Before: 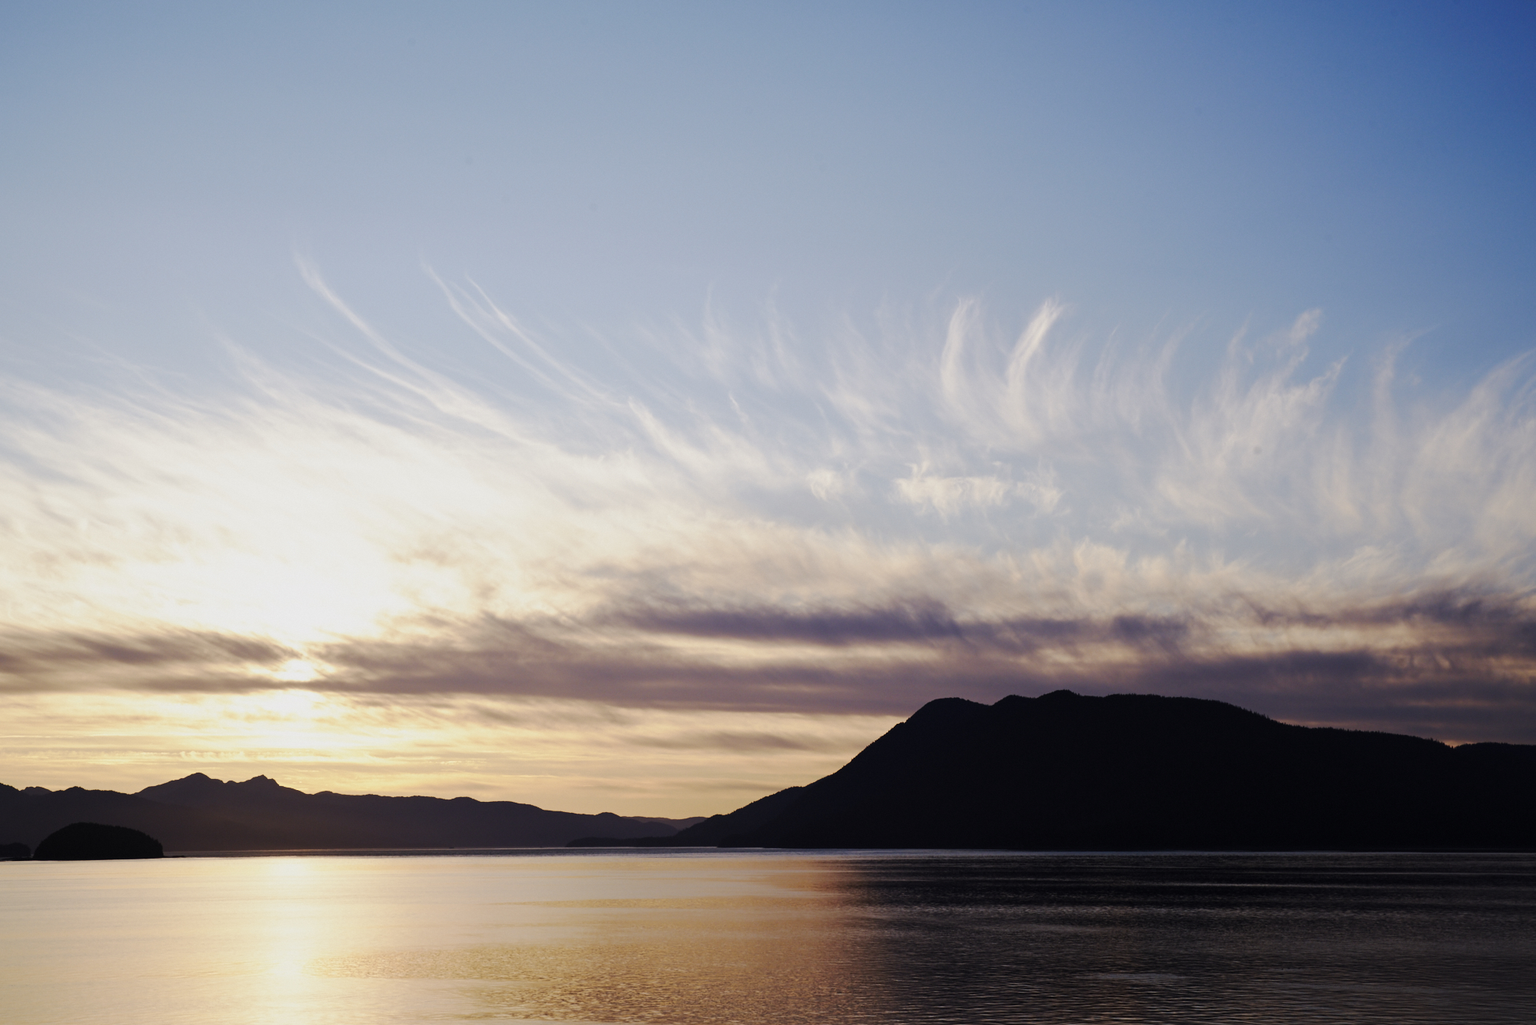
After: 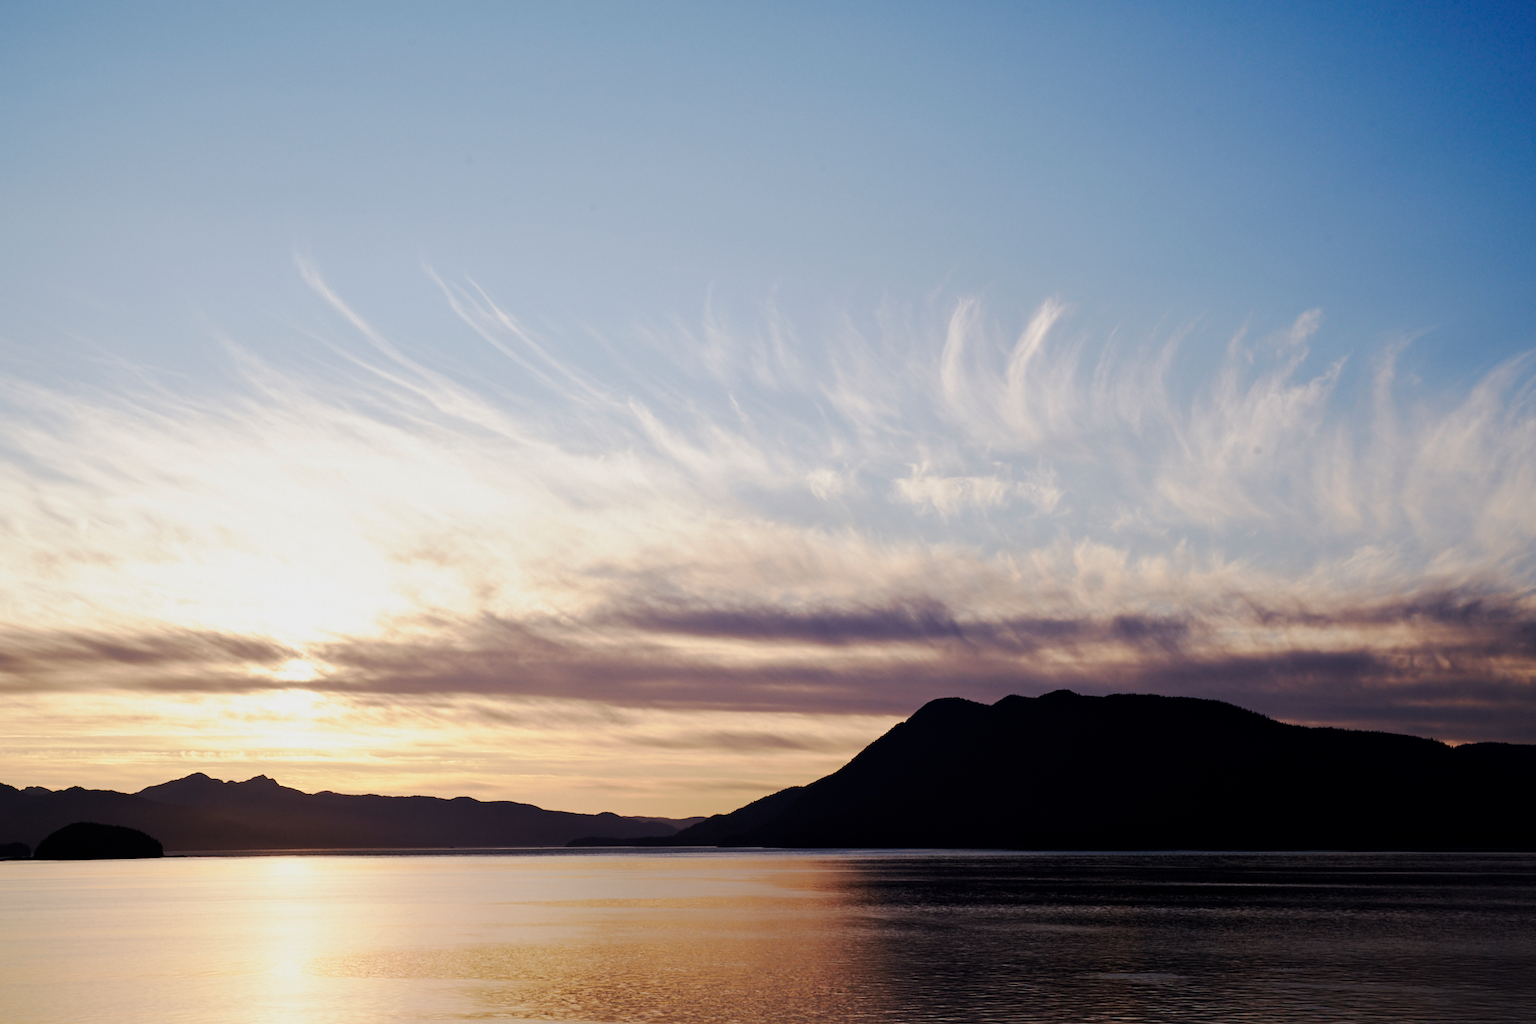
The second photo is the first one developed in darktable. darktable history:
contrast equalizer: octaves 7, y [[0.509, 0.517, 0.523, 0.523, 0.517, 0.509], [0.5 ×6], [0.5 ×6], [0 ×6], [0 ×6]], mix 0.596
